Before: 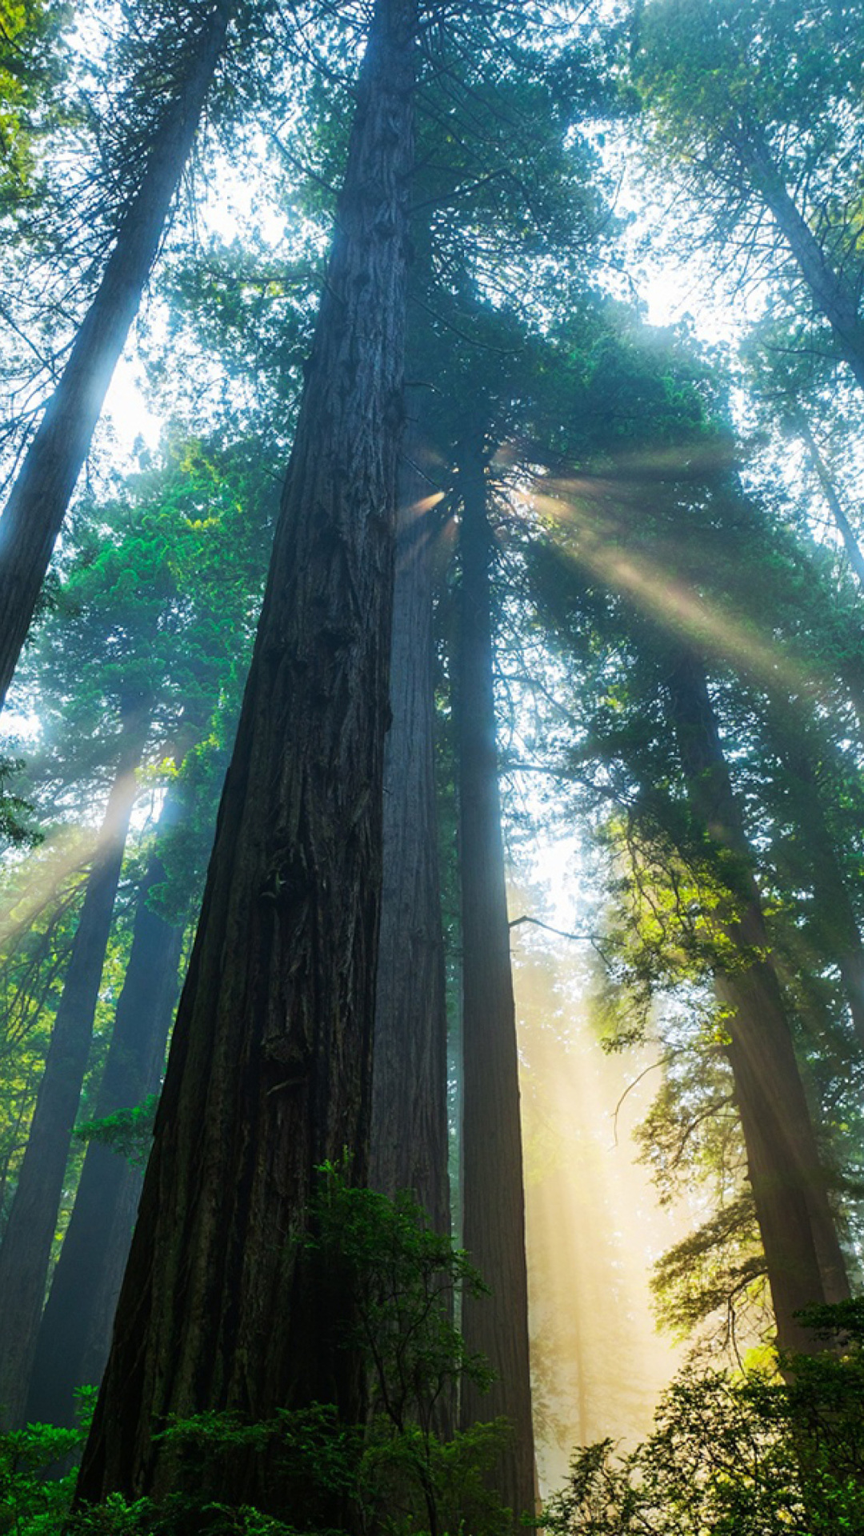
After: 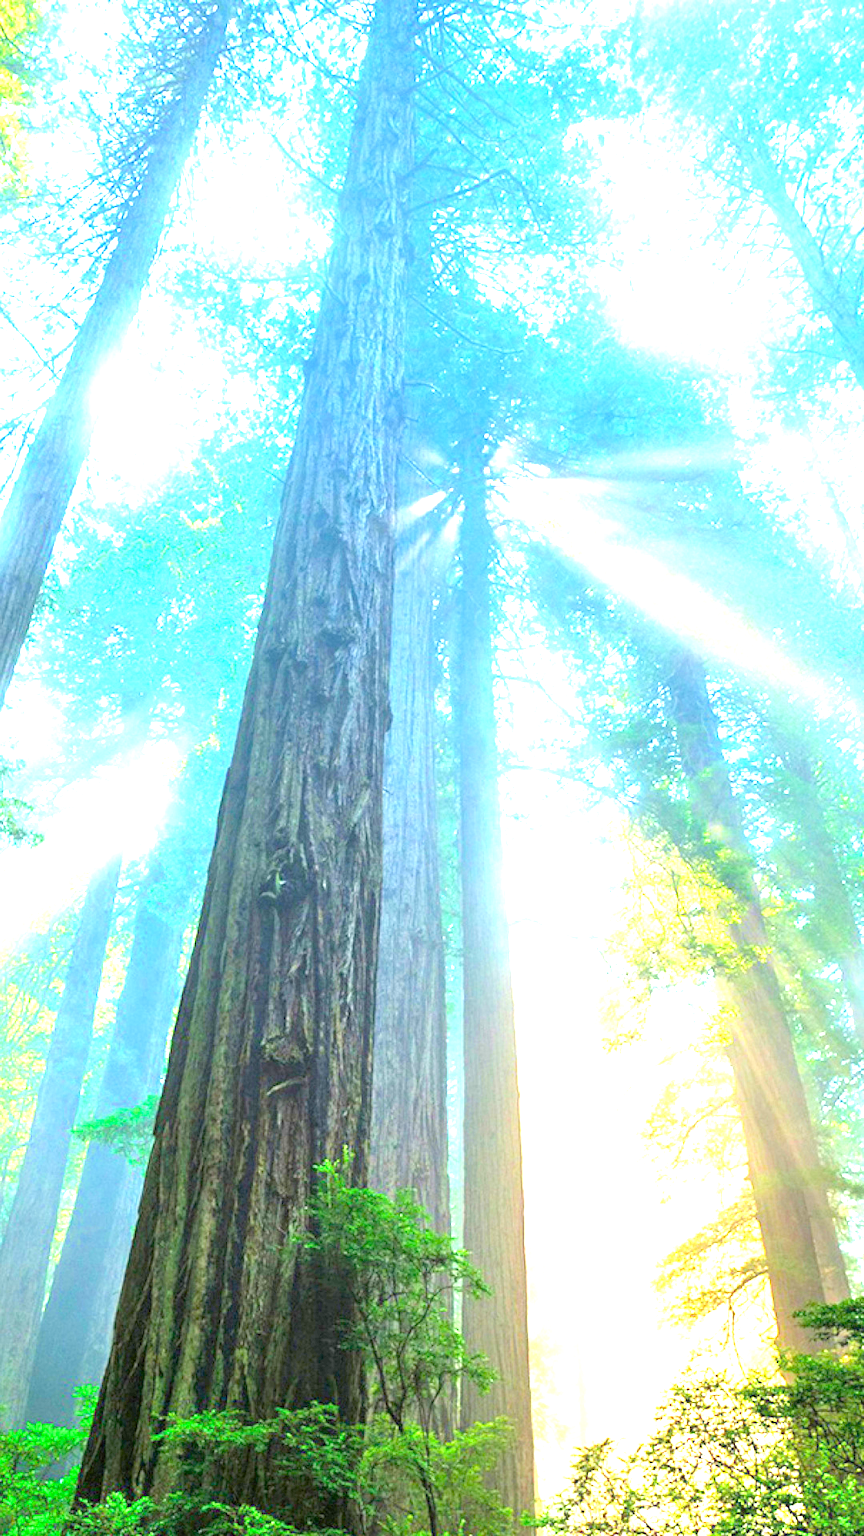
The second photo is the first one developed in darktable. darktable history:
filmic rgb: middle gray luminance 2.5%, black relative exposure -10 EV, white relative exposure 7 EV, threshold 6 EV, dynamic range scaling 10%, target black luminance 0%, hardness 3.19, latitude 44.39%, contrast 0.682, highlights saturation mix 5%, shadows ↔ highlights balance 13.63%, add noise in highlights 0, color science v3 (2019), use custom middle-gray values true, iterations of high-quality reconstruction 0, contrast in highlights soft, enable highlight reconstruction true
levels: levels [0, 0.352, 0.703]
